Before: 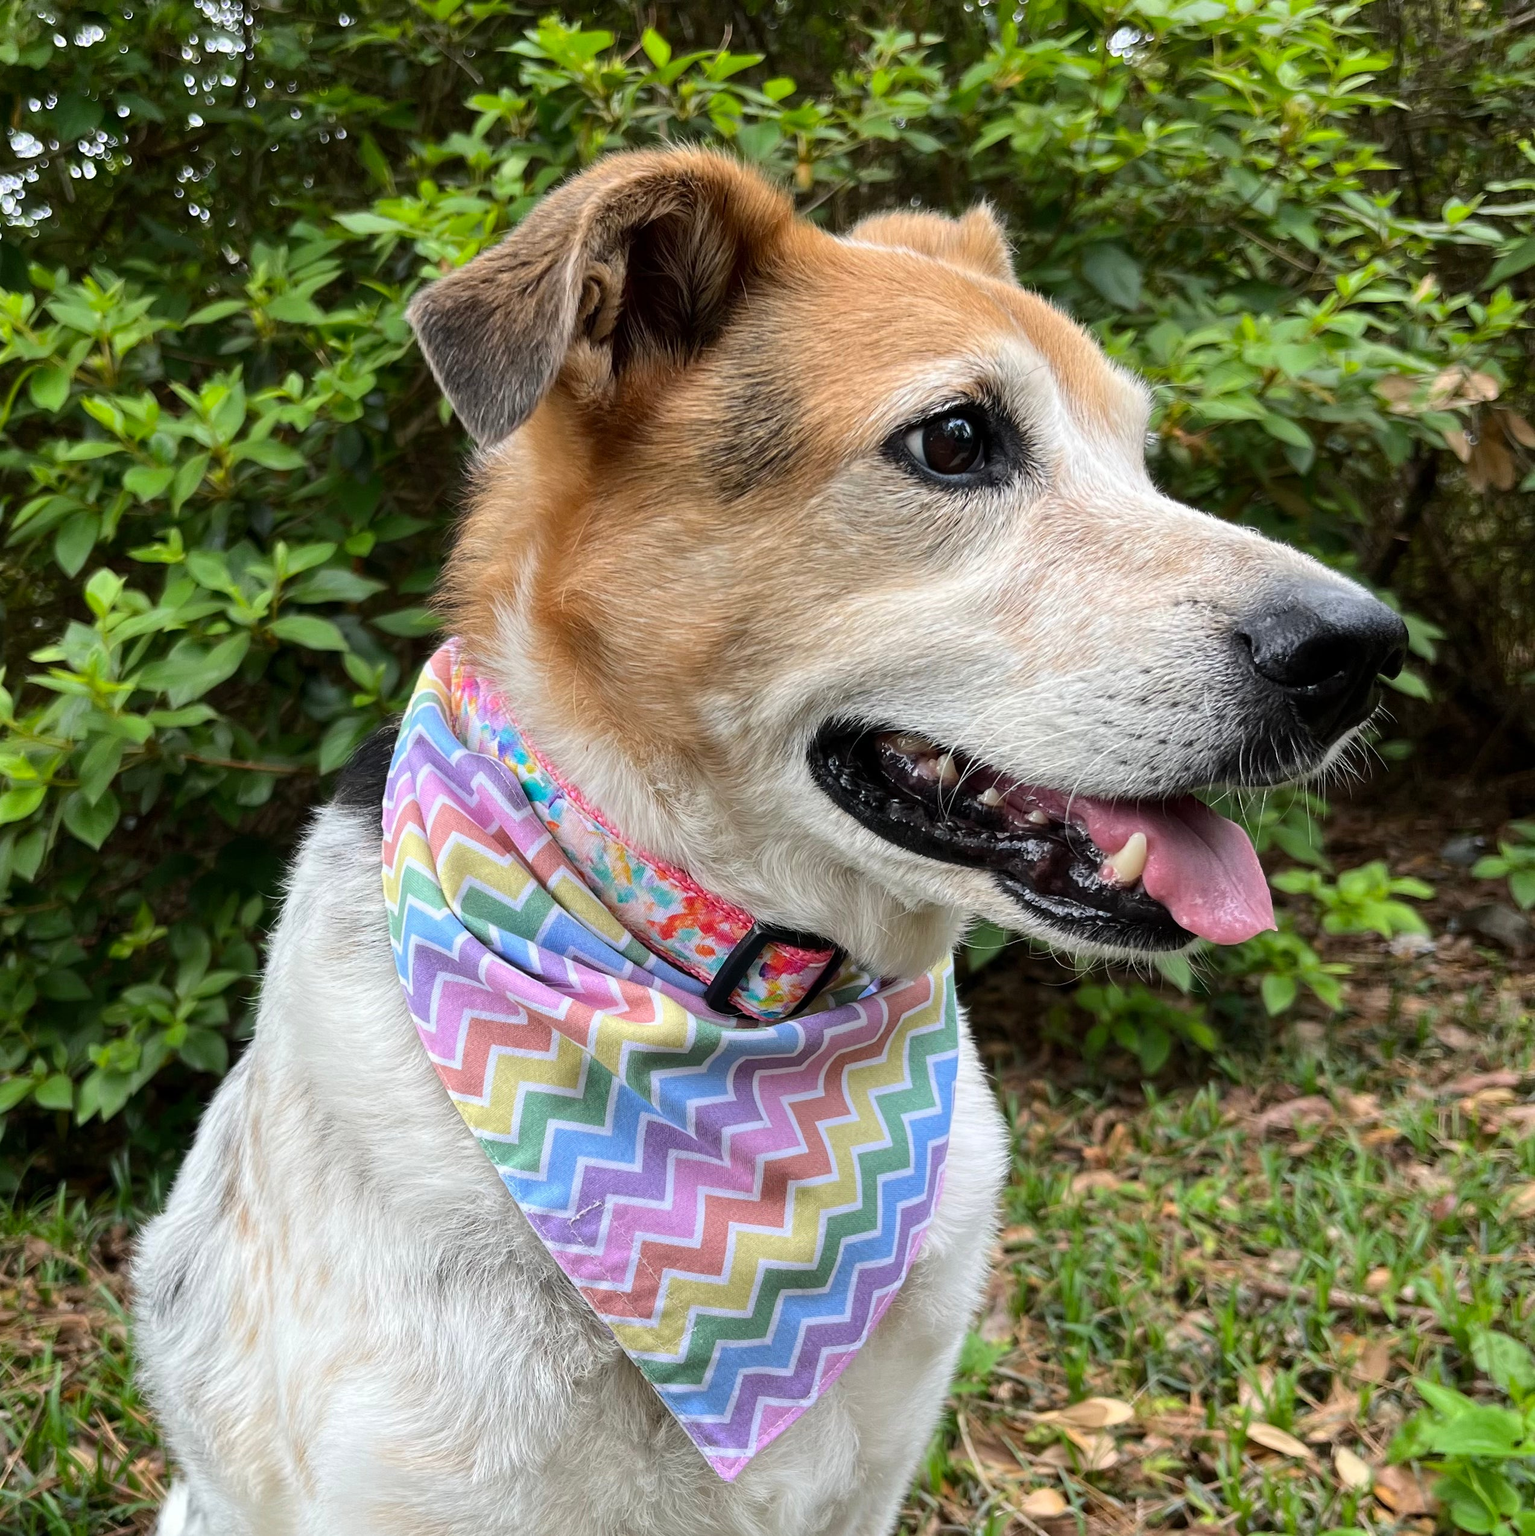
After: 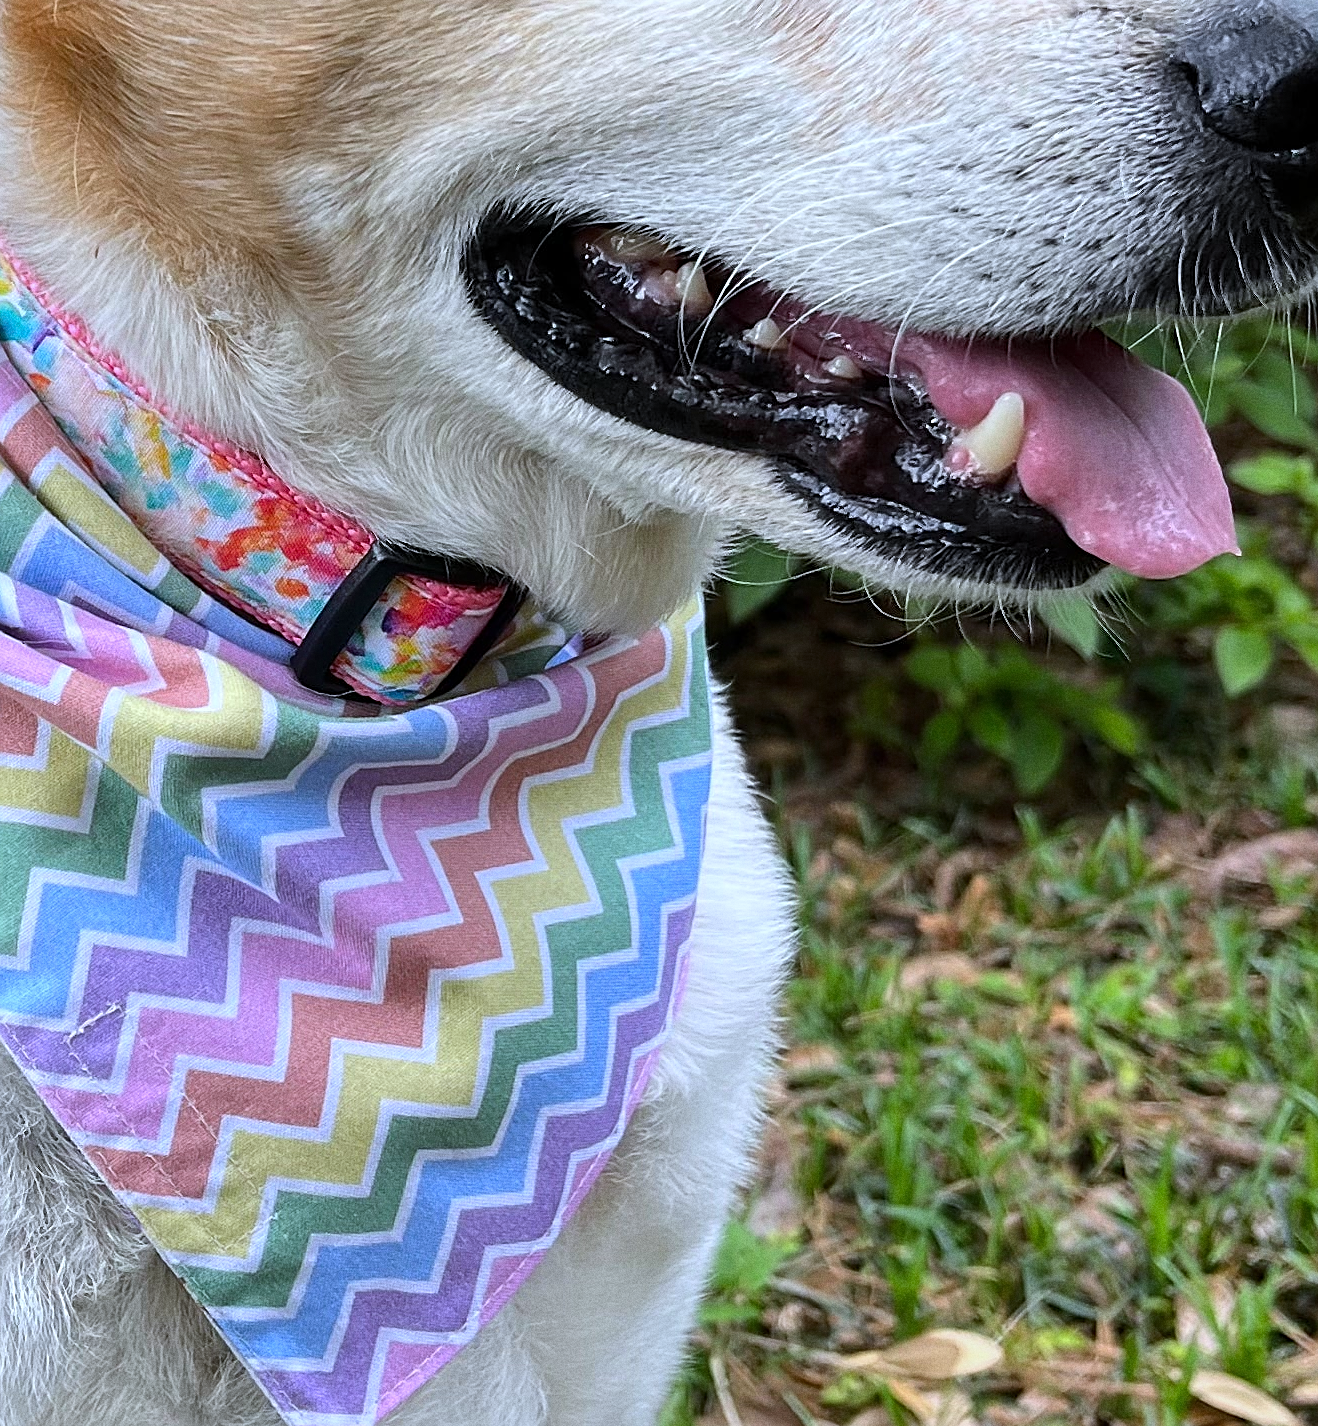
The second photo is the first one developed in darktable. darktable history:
white balance: red 0.931, blue 1.11
grain: strength 26%
crop: left 34.479%, top 38.822%, right 13.718%, bottom 5.172%
sharpen: on, module defaults
